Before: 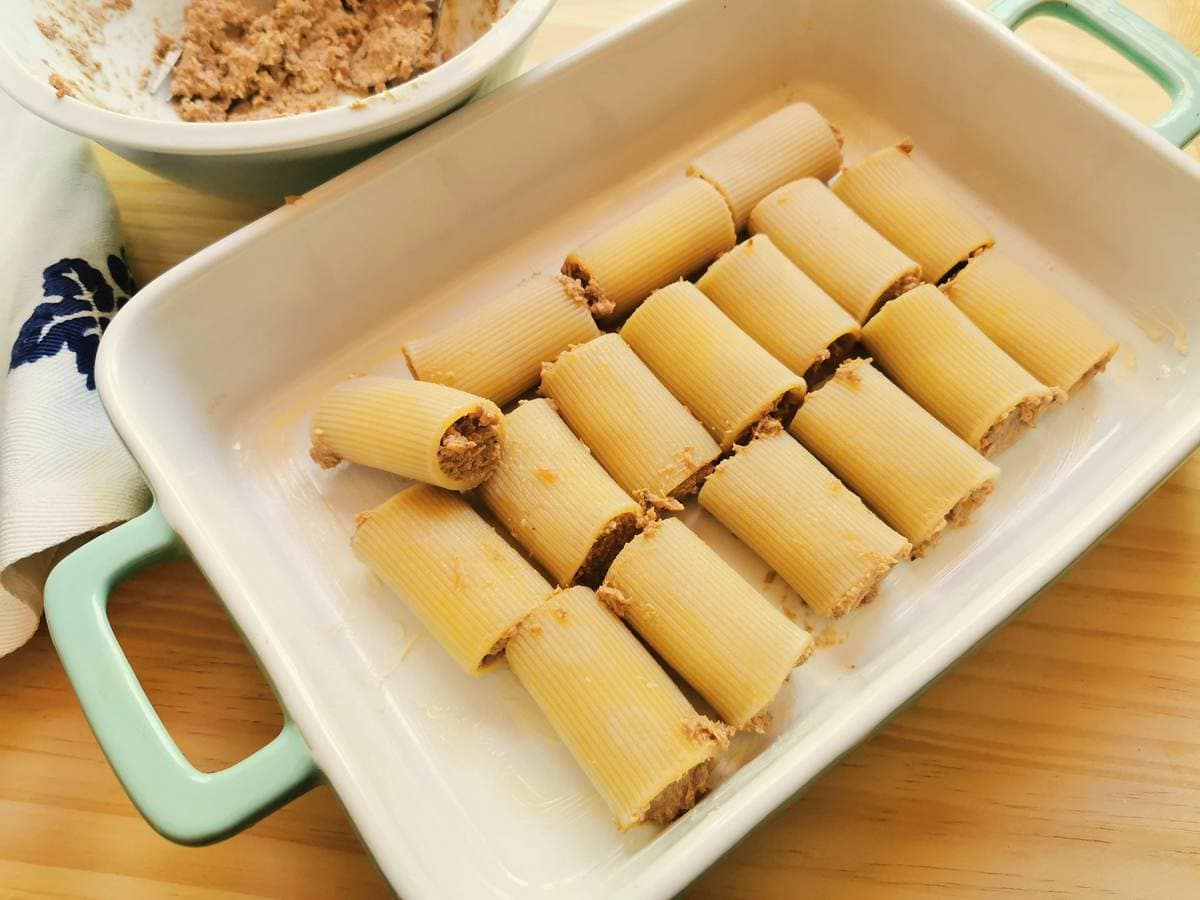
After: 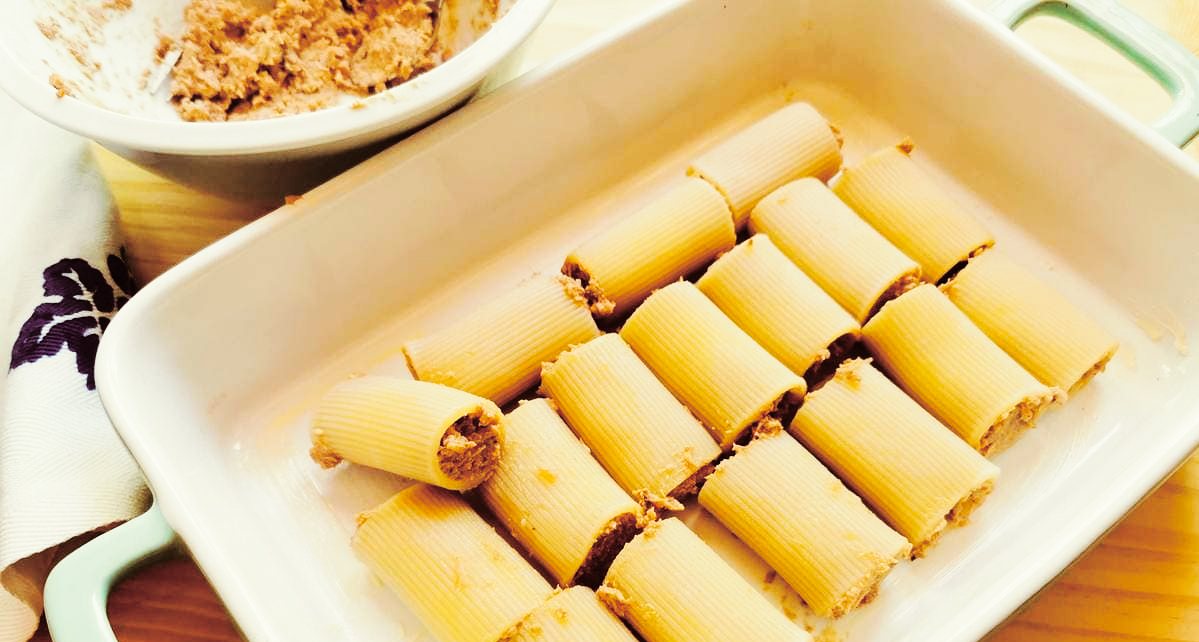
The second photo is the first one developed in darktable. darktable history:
crop: bottom 28.576%
color balance: mode lift, gamma, gain (sRGB)
split-toning: on, module defaults
base curve: curves: ch0 [(0, 0) (0.036, 0.025) (0.121, 0.166) (0.206, 0.329) (0.605, 0.79) (1, 1)], preserve colors none
color balance rgb: perceptual saturation grading › global saturation 20%, perceptual saturation grading › highlights -25%, perceptual saturation grading › shadows 25%
